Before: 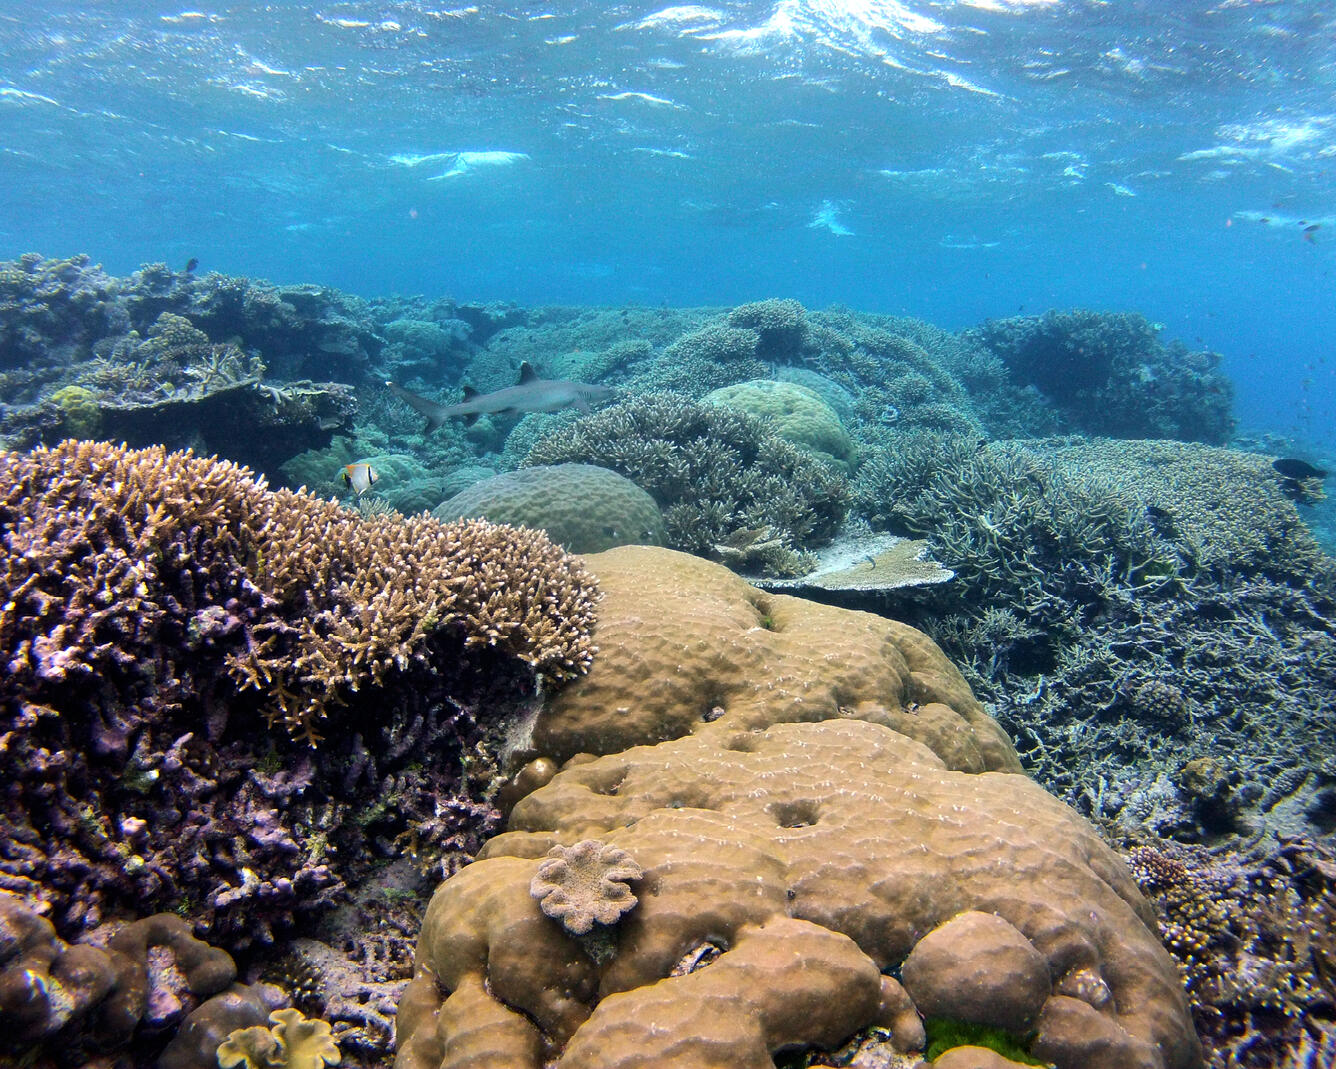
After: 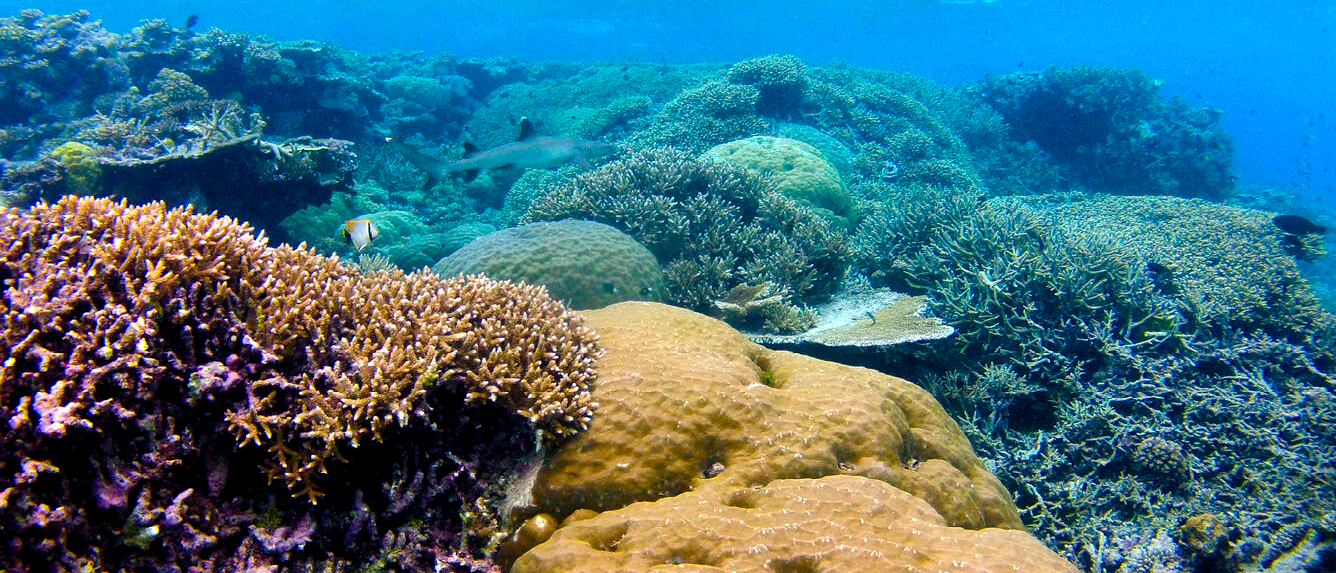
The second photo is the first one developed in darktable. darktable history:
crop and rotate: top 22.911%, bottom 23.444%
shadows and highlights: shadows 30.61, highlights -62.71, soften with gaussian
color balance rgb: linear chroma grading › global chroma 19.507%, perceptual saturation grading › global saturation 20%, perceptual saturation grading › highlights -24.847%, perceptual saturation grading › shadows 49.848%, perceptual brilliance grading › global brilliance 2.626%, perceptual brilliance grading › highlights -3.445%, perceptual brilliance grading › shadows 2.842%, global vibrance 26.512%, contrast 6.408%
exposure: black level correction 0.001, compensate highlight preservation false
